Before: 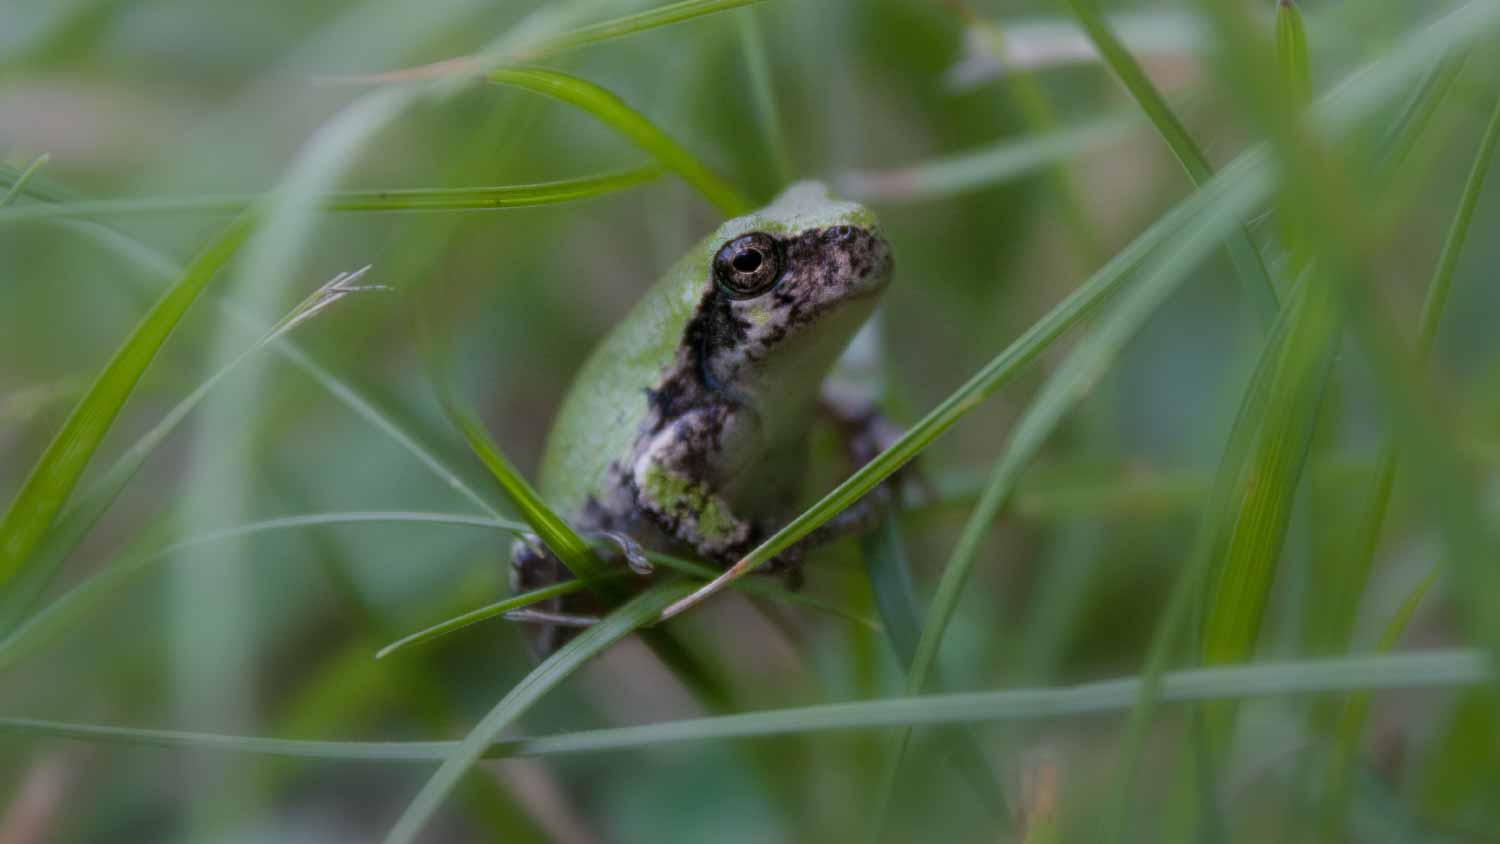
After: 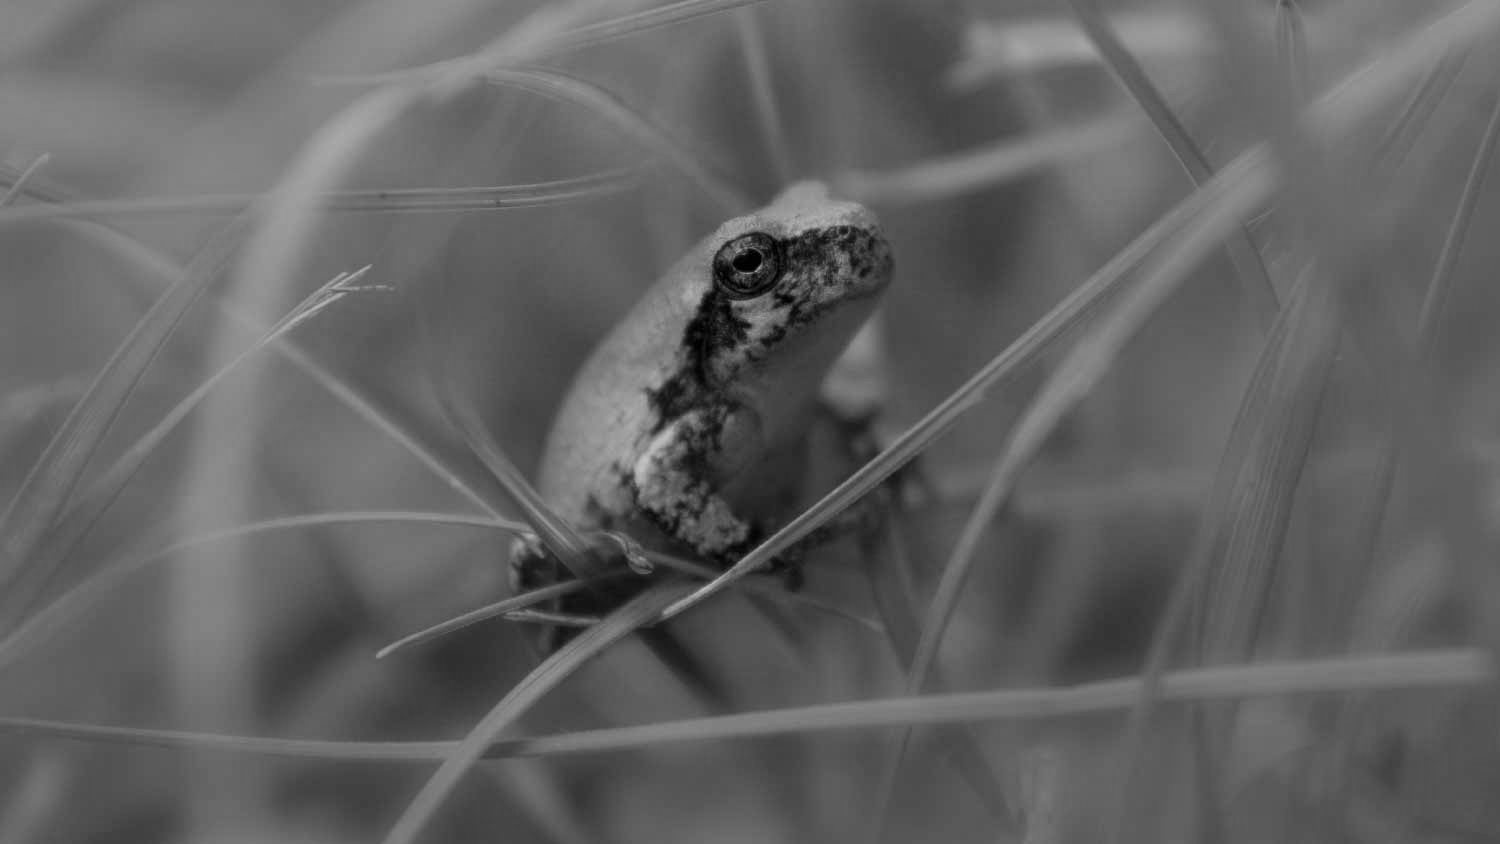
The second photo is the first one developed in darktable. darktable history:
white balance: emerald 1
monochrome: a -74.22, b 78.2
